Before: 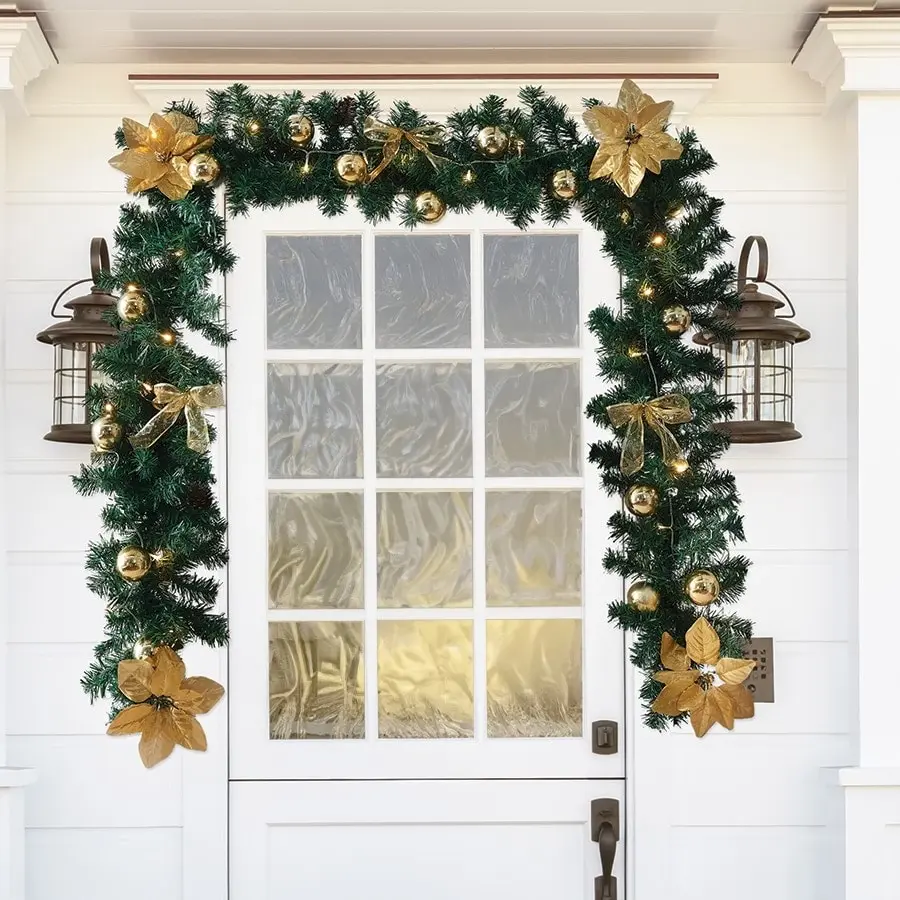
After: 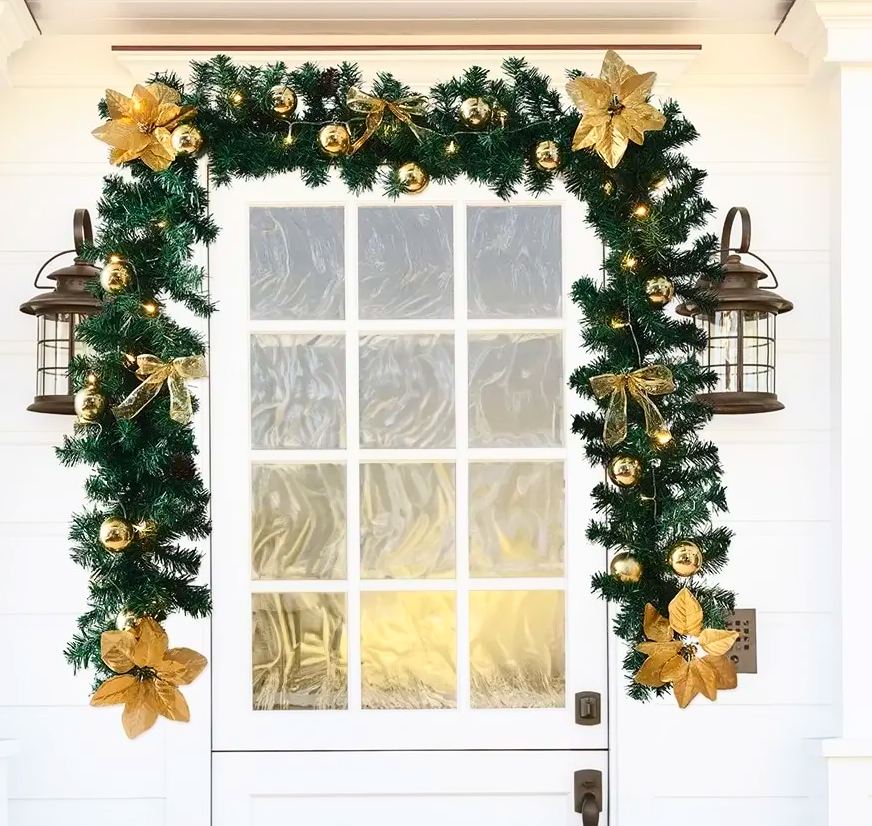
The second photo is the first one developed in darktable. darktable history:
crop: left 1.964%, top 3.251%, right 1.122%, bottom 4.933%
contrast brightness saturation: contrast 0.23, brightness 0.1, saturation 0.29
